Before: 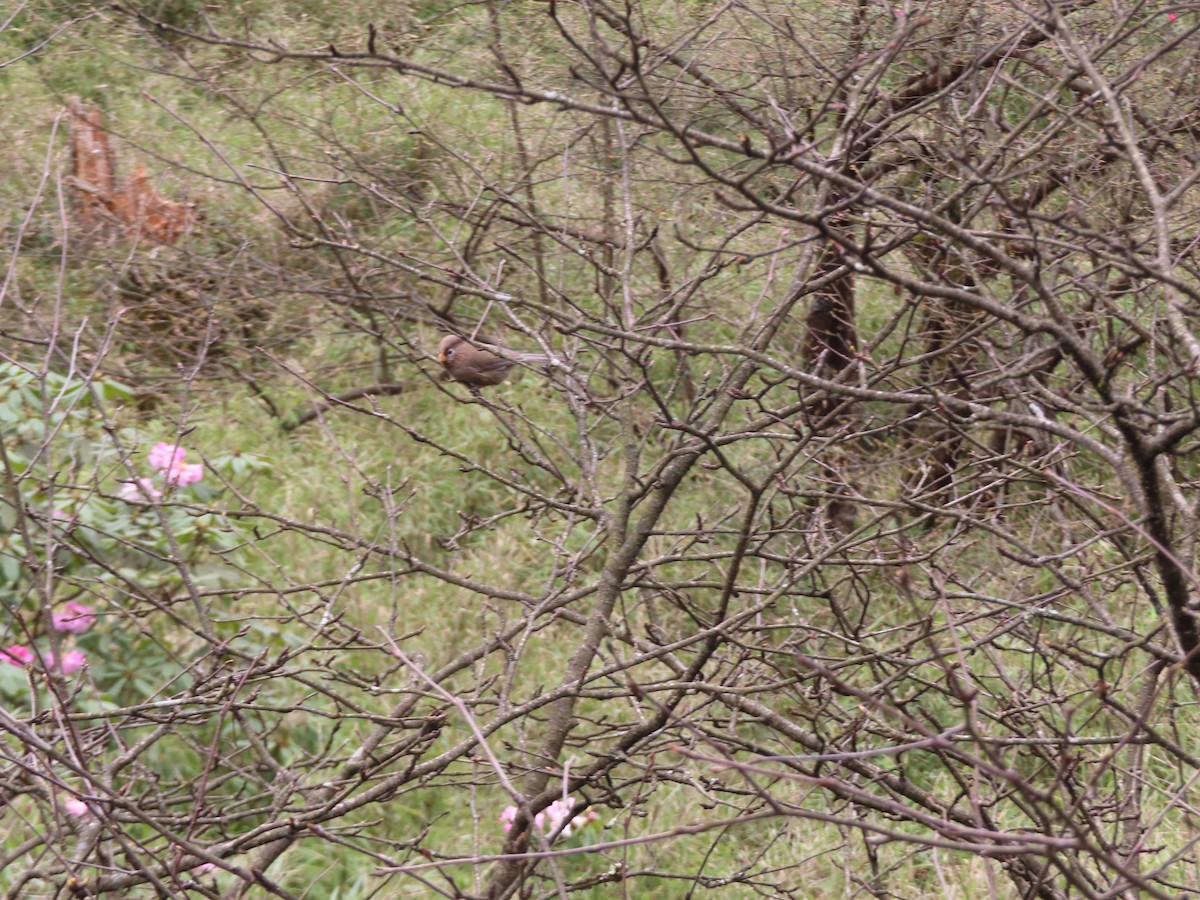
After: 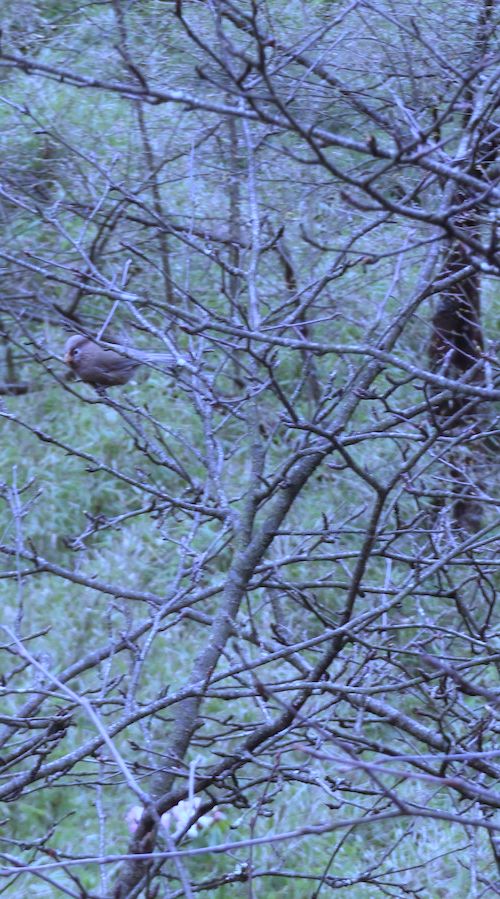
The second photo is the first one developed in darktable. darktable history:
crop: left 31.229%, right 27.105%
white balance: red 0.766, blue 1.537
